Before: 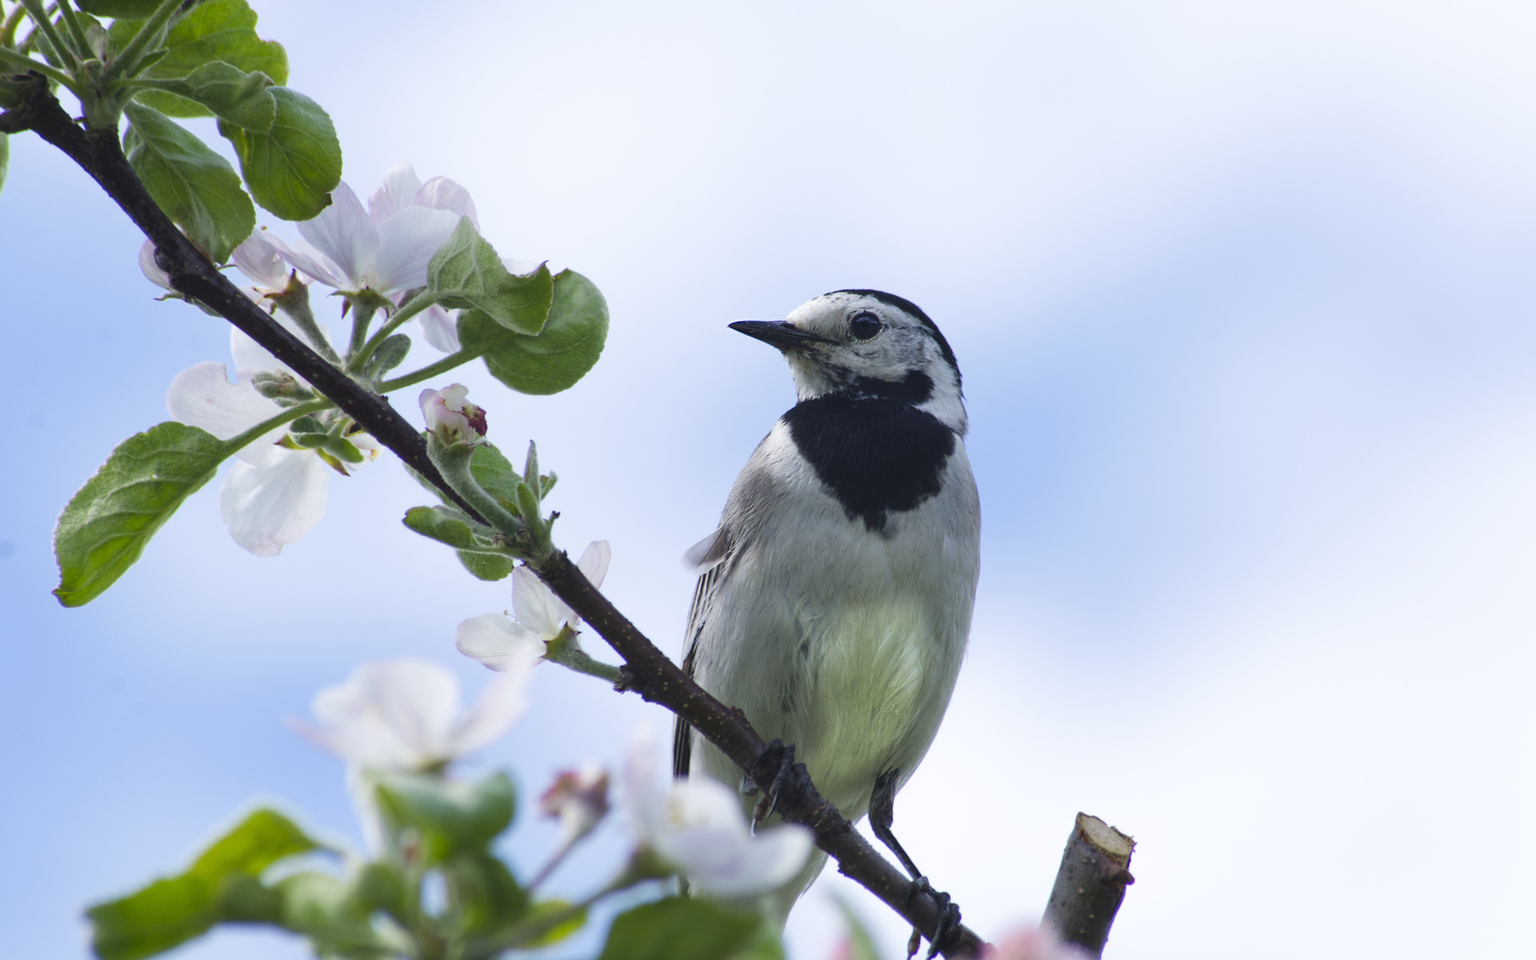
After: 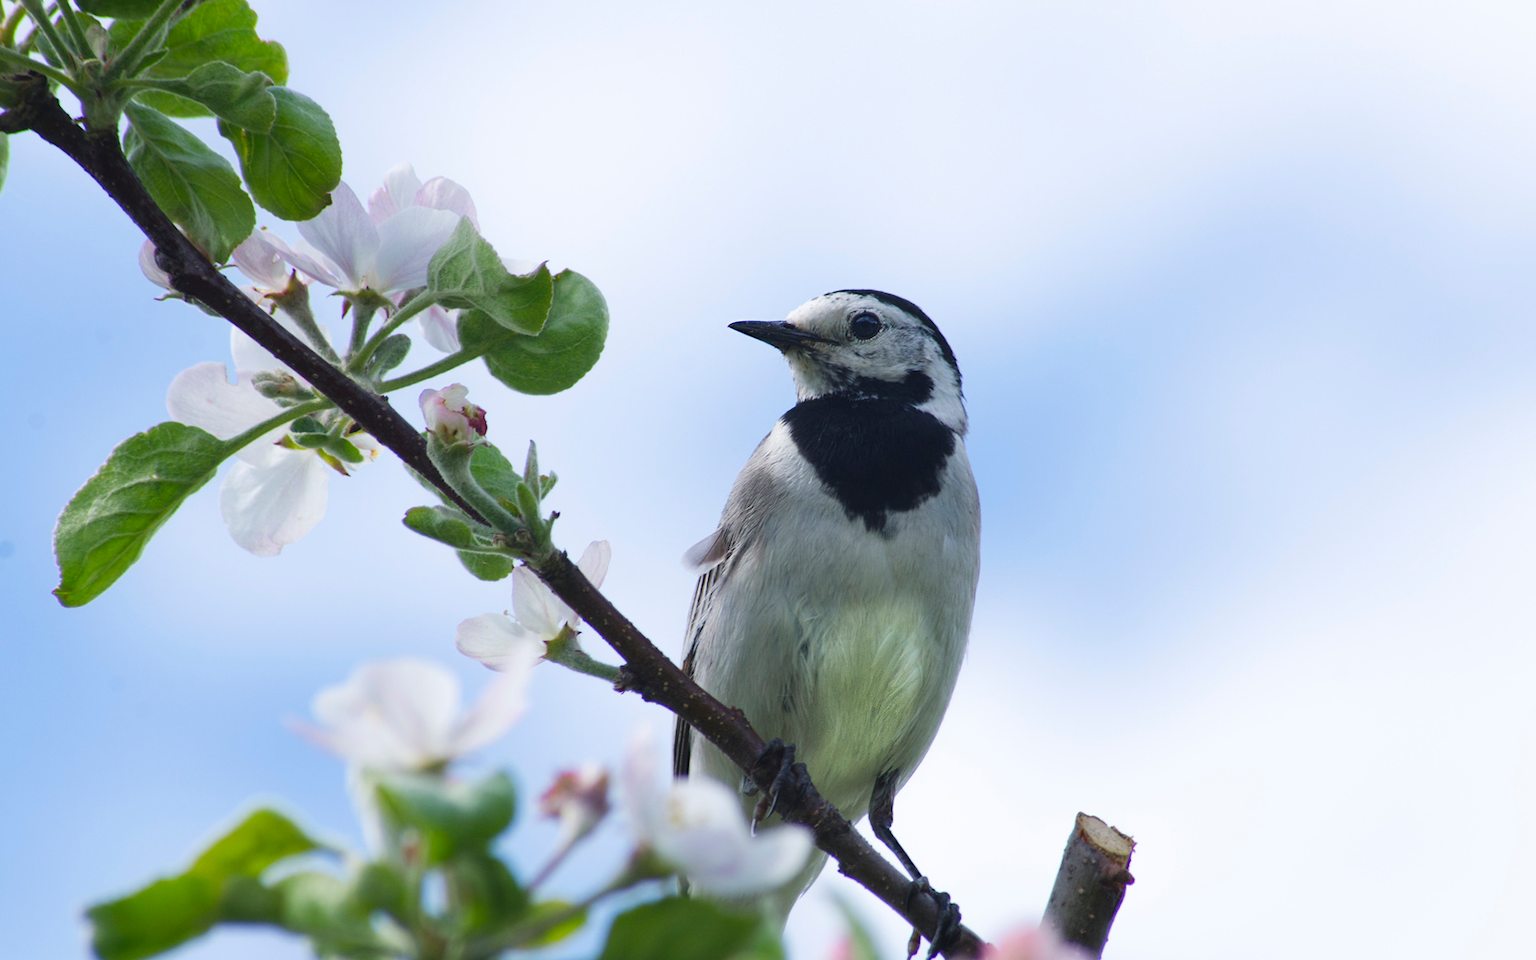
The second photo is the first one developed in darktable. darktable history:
contrast equalizer: octaves 7, y [[0.5, 0.488, 0.462, 0.461, 0.491, 0.5], [0.5 ×6], [0.5 ×6], [0 ×6], [0 ×6]], mix 0.32
